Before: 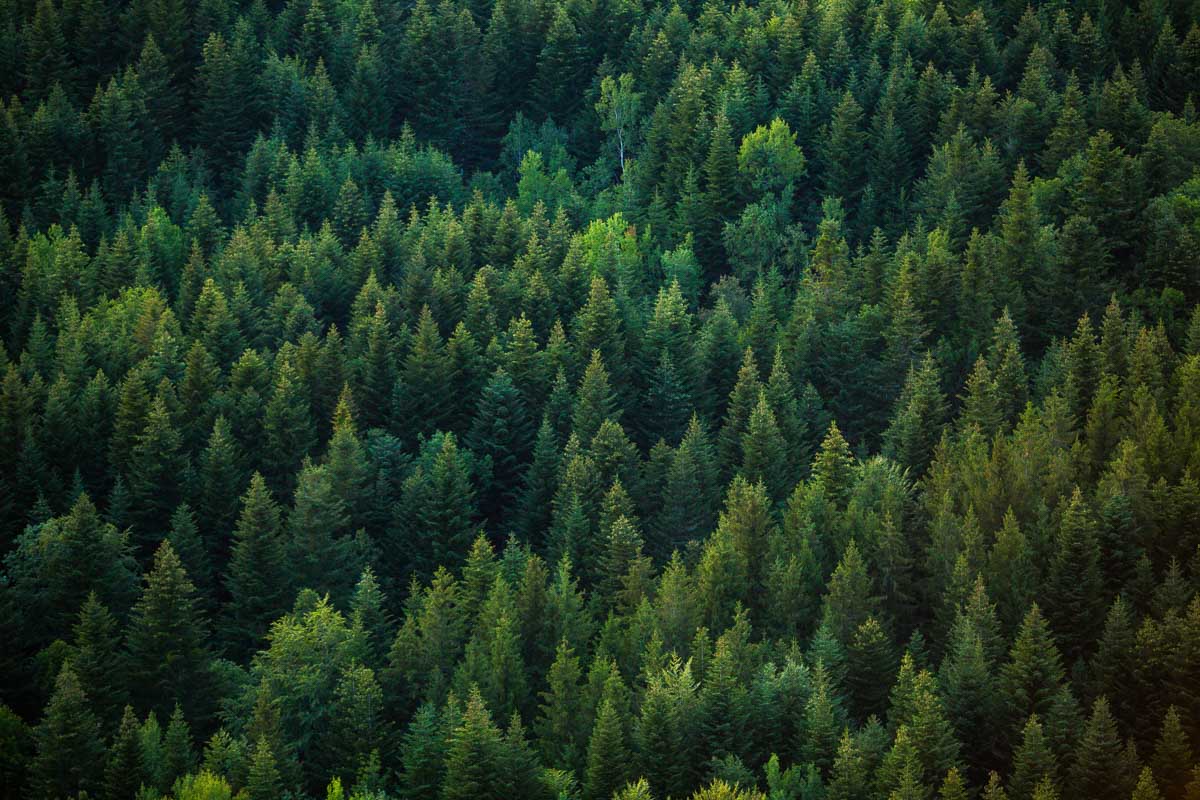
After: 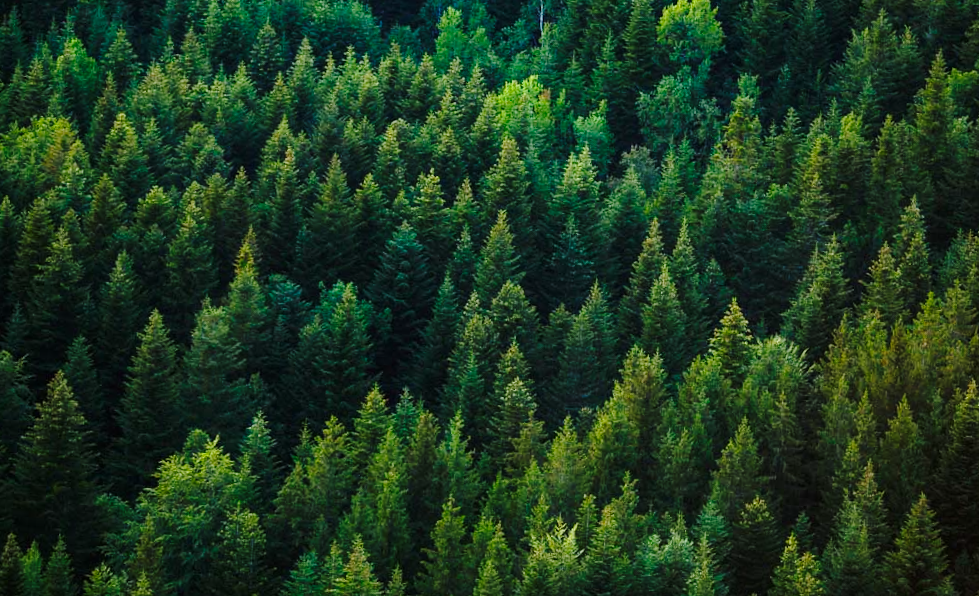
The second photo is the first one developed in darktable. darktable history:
crop and rotate: angle -3.92°, left 9.842%, top 20.374%, right 11.937%, bottom 11.808%
base curve: curves: ch0 [(0, 0) (0.028, 0.03) (0.121, 0.232) (0.46, 0.748) (0.859, 0.968) (1, 1)], preserve colors none
exposure: exposure -0.466 EV, compensate exposure bias true, compensate highlight preservation false
